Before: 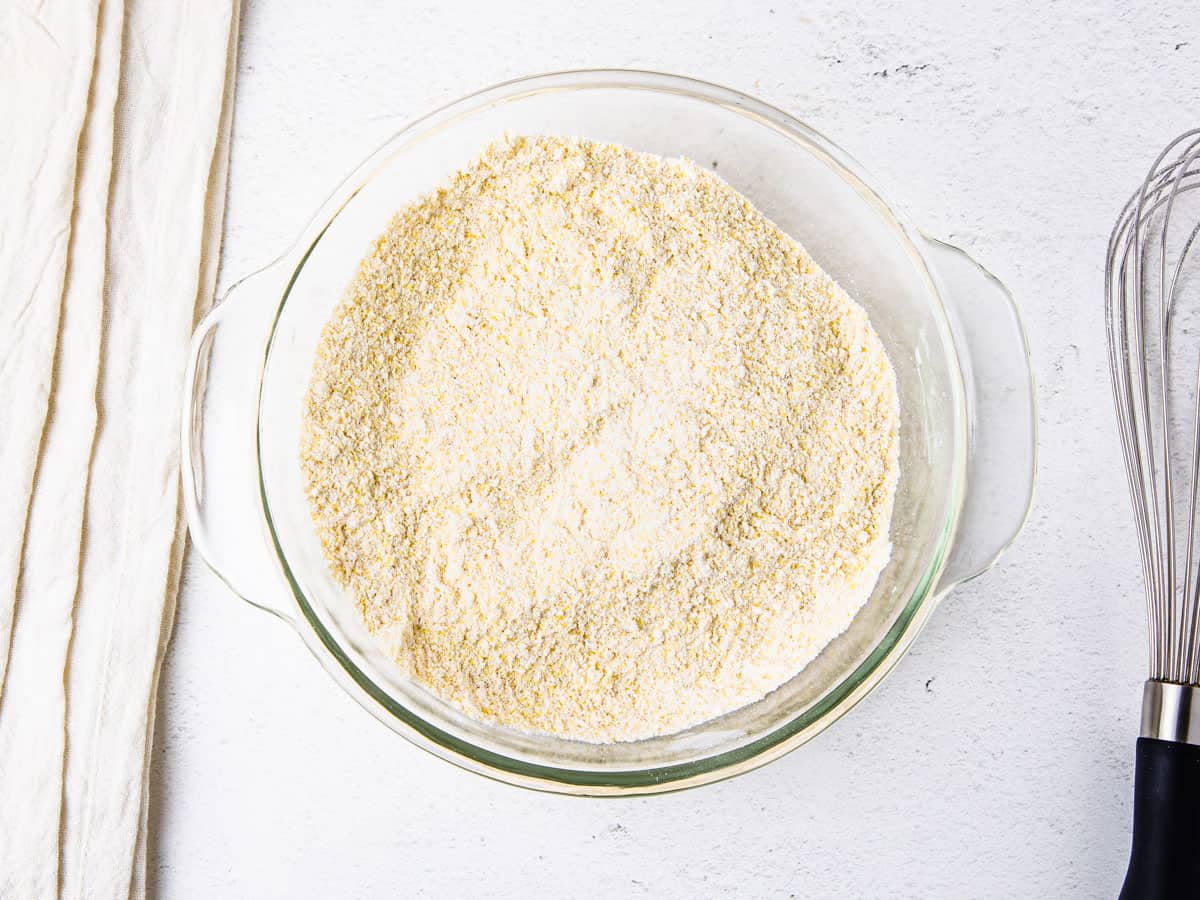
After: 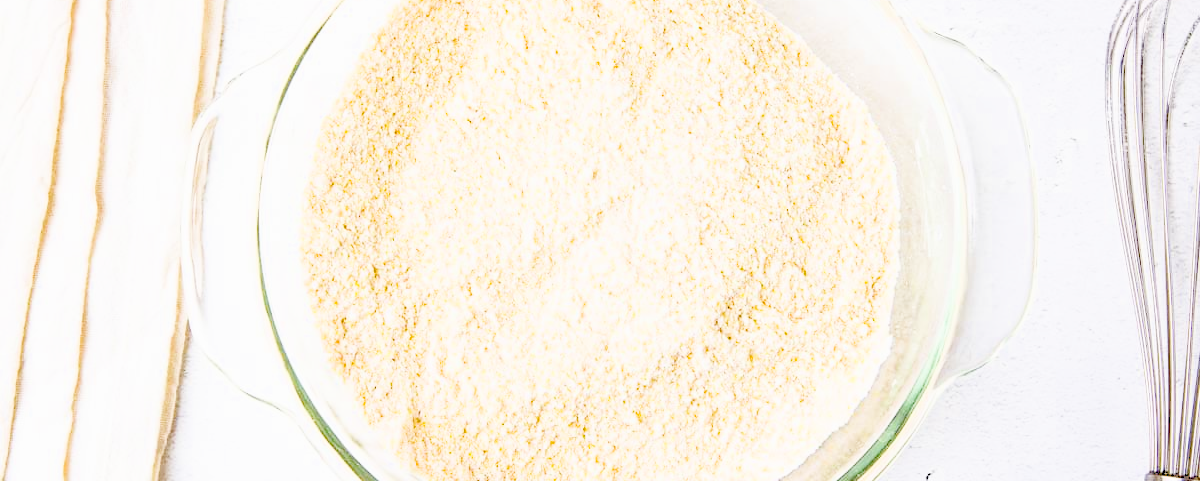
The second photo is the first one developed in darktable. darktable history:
crop and rotate: top 23.043%, bottom 23.437%
filmic rgb: black relative exposure -7.65 EV, white relative exposure 4.56 EV, hardness 3.61, contrast 1.05
haze removal: strength 0.29, distance 0.25, compatibility mode true, adaptive false
exposure: black level correction 0.001, exposure 1.735 EV, compensate highlight preservation false
tone equalizer: -7 EV 0.15 EV, -6 EV 0.6 EV, -5 EV 1.15 EV, -4 EV 1.33 EV, -3 EV 1.15 EV, -2 EV 0.6 EV, -1 EV 0.15 EV, mask exposure compensation -0.5 EV
